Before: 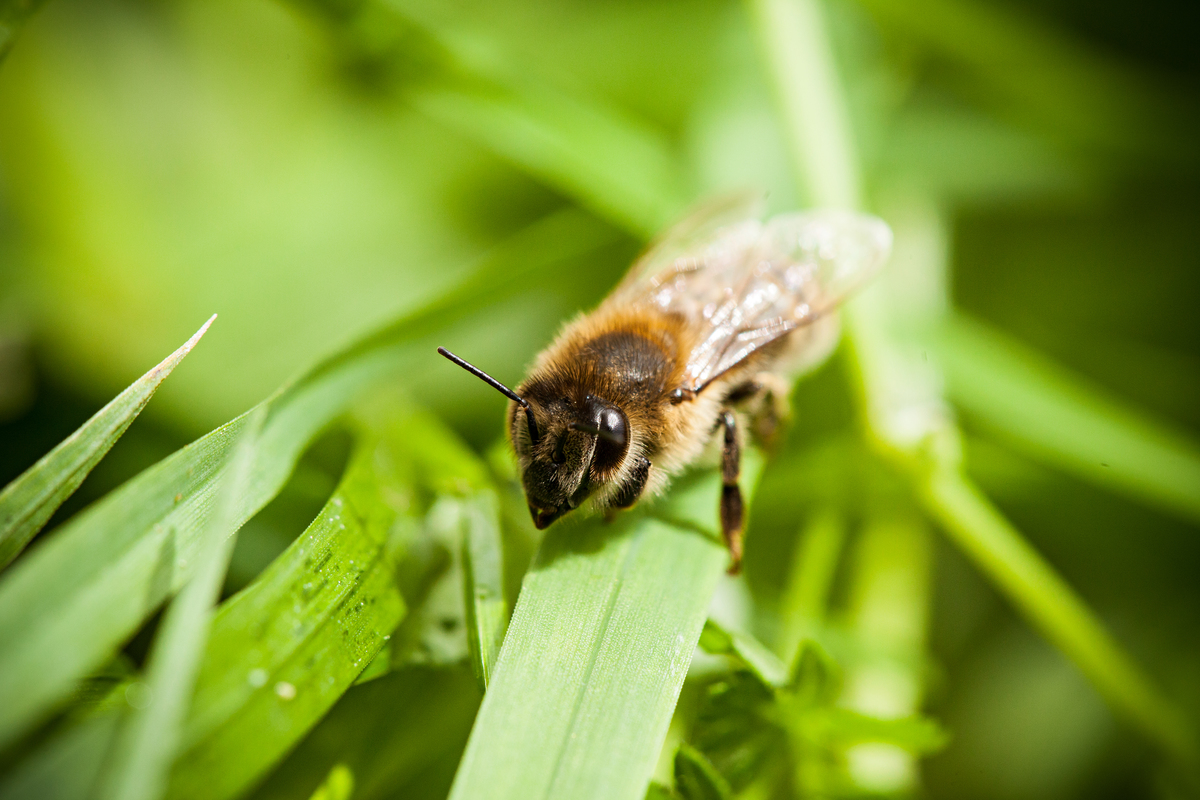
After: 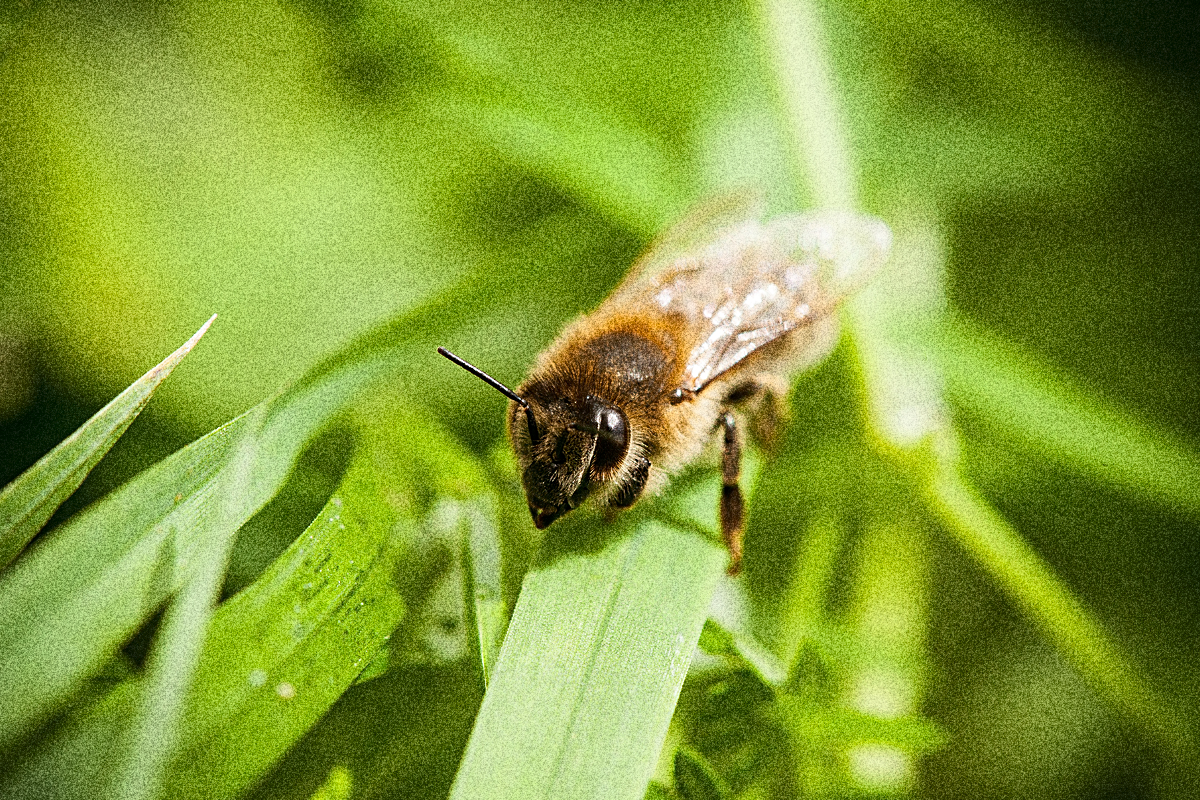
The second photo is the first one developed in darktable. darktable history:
grain: coarseness 30.02 ISO, strength 100%
color balance: mode lift, gamma, gain (sRGB), lift [1, 0.99, 1.01, 0.992], gamma [1, 1.037, 0.974, 0.963]
sharpen: on, module defaults
